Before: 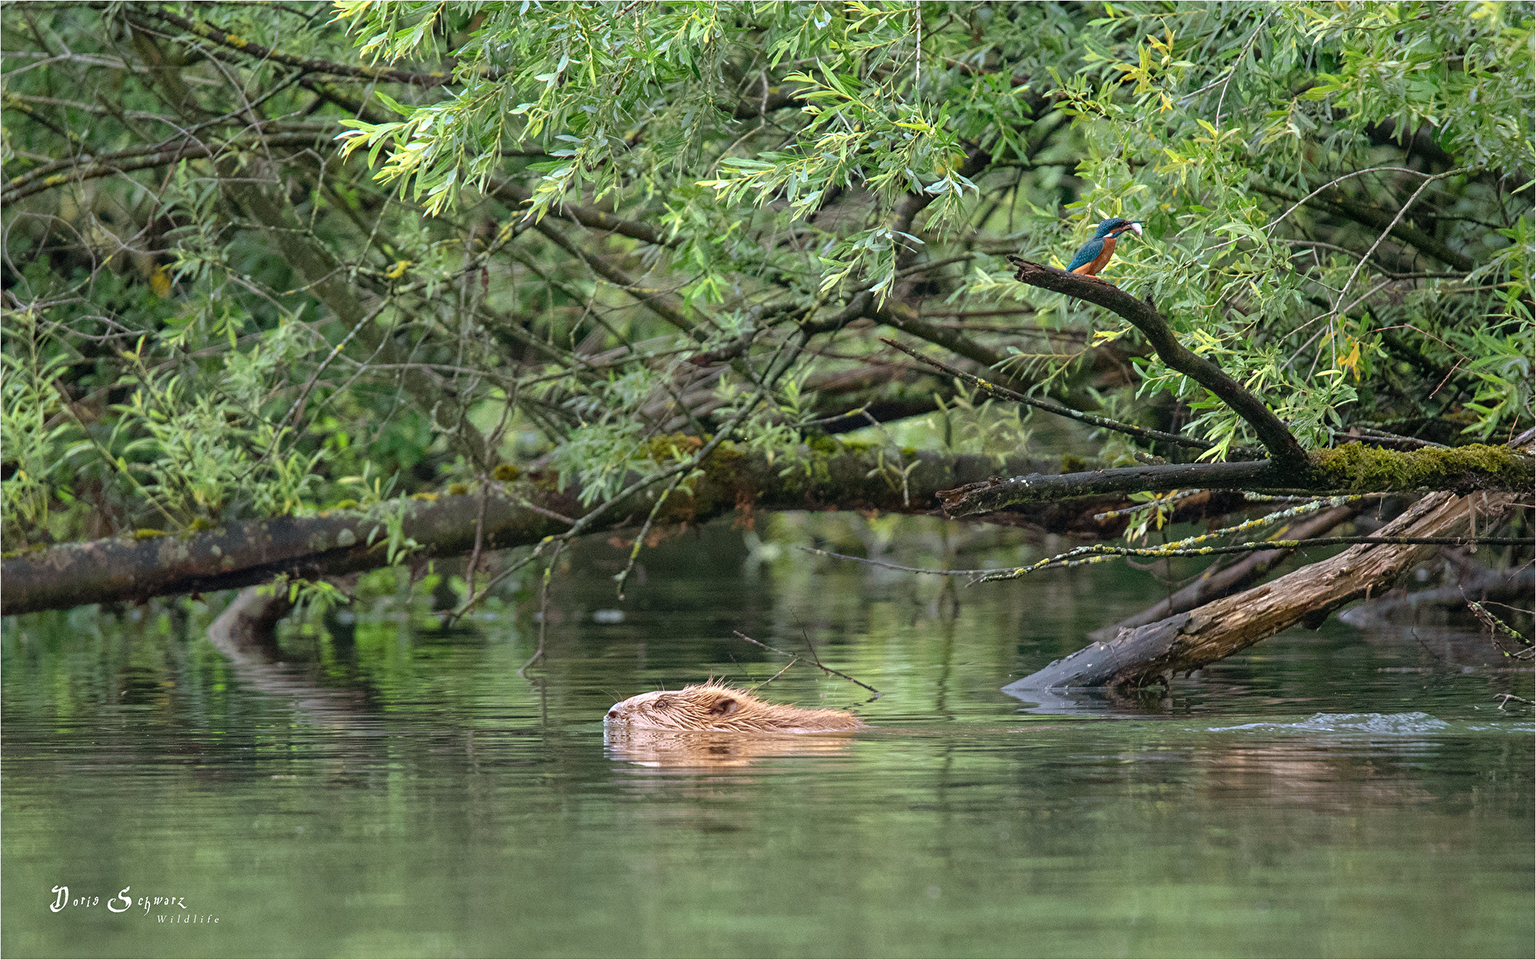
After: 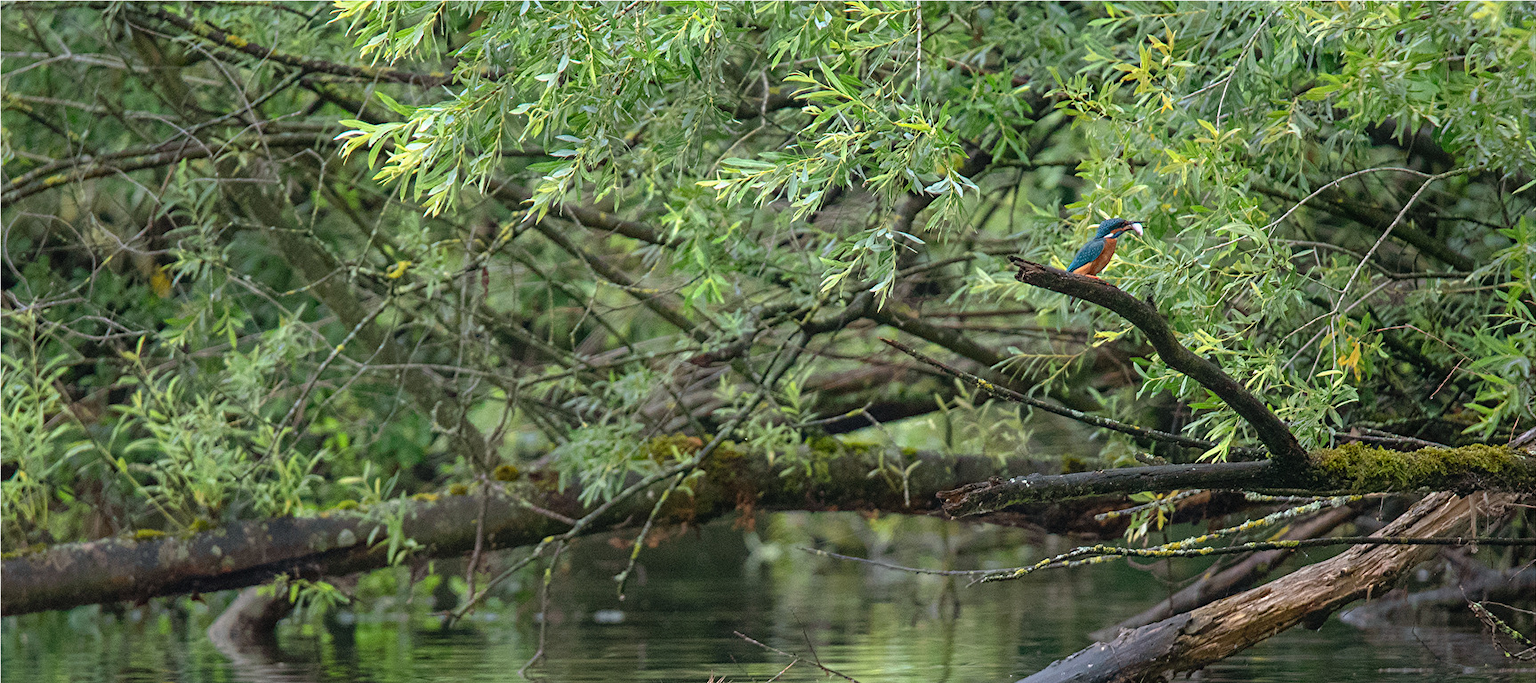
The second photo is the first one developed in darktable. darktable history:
tone equalizer: edges refinement/feathering 500, mask exposure compensation -1.57 EV, preserve details no
crop: right 0%, bottom 28.75%
contrast equalizer: y [[0.5, 0.5, 0.468, 0.5, 0.5, 0.5], [0.5 ×6], [0.5 ×6], [0 ×6], [0 ×6]]
